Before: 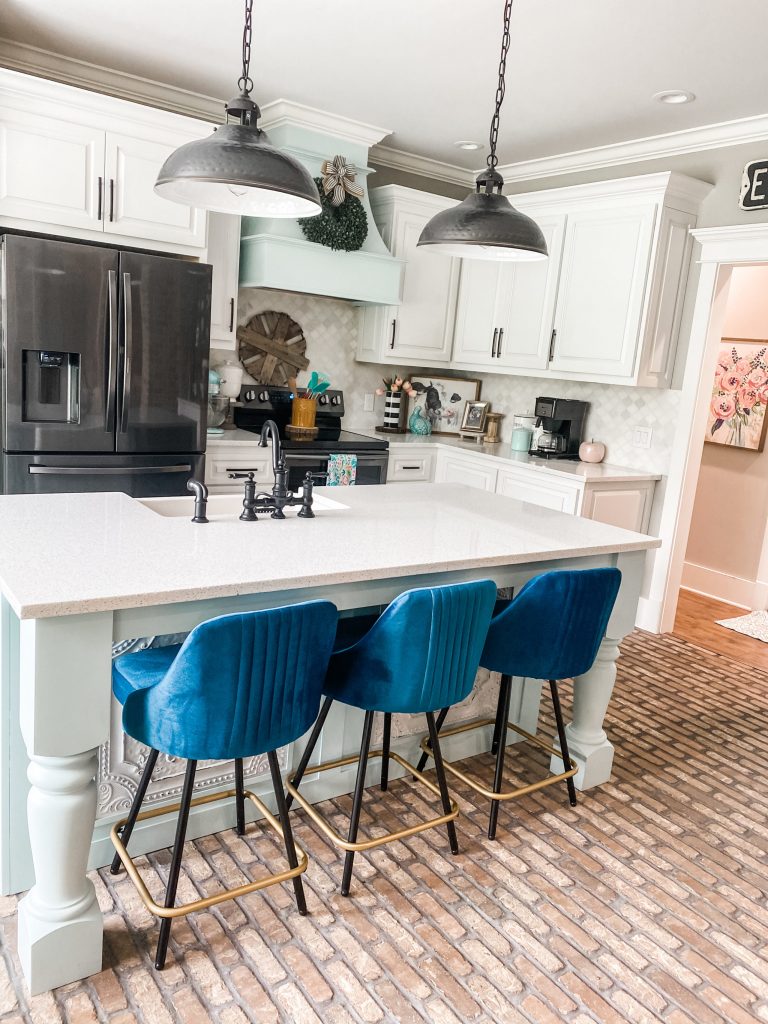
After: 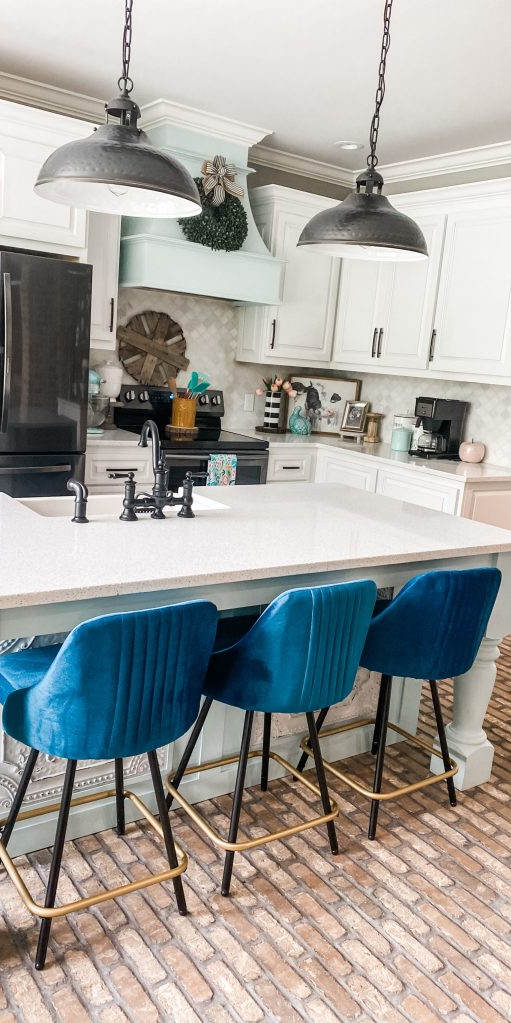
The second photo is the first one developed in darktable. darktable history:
crop and rotate: left 15.636%, right 17.771%
